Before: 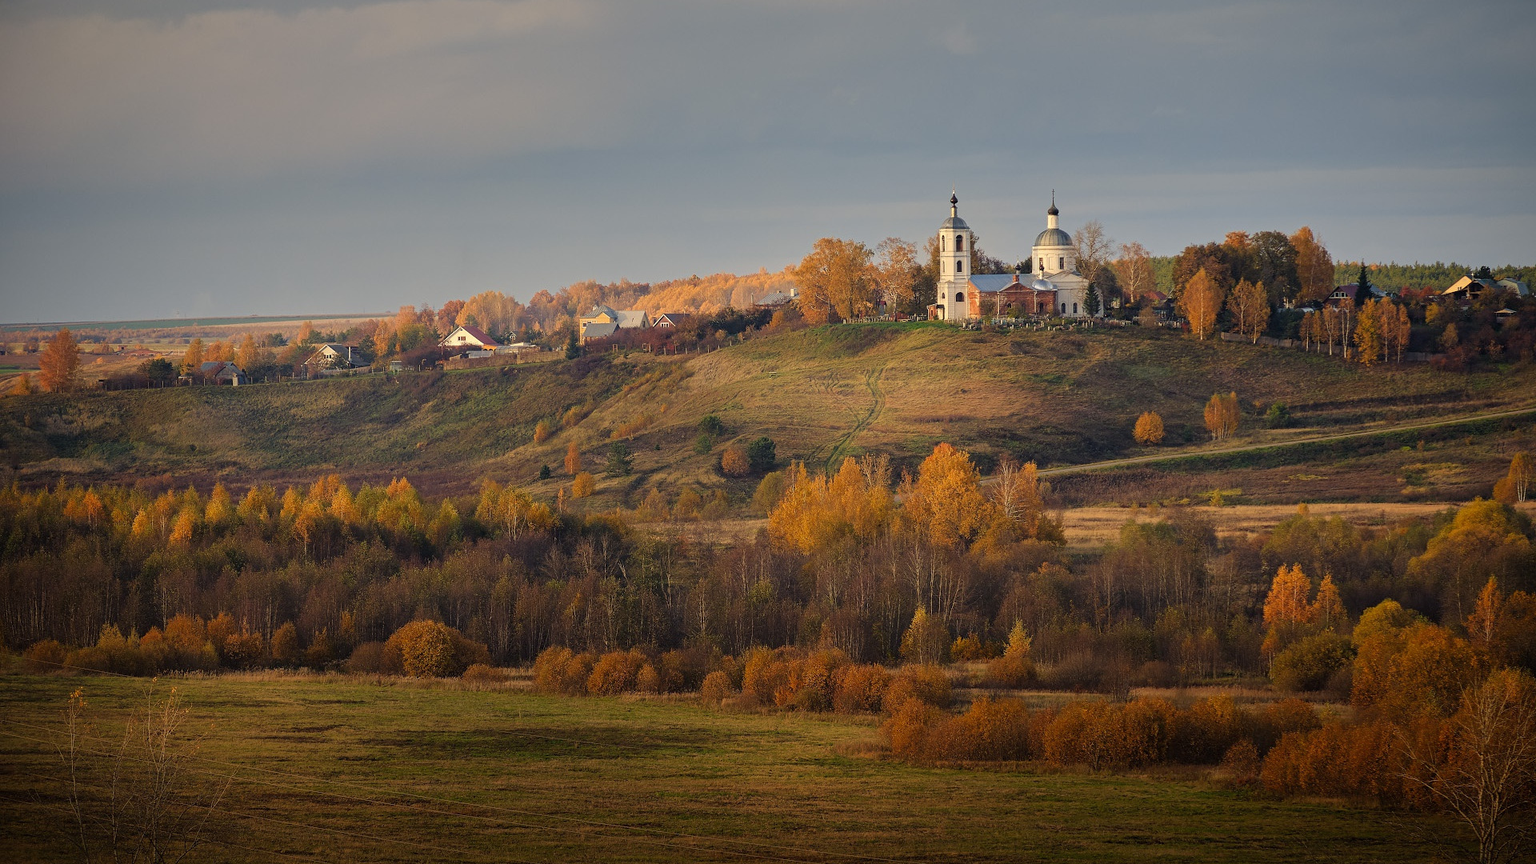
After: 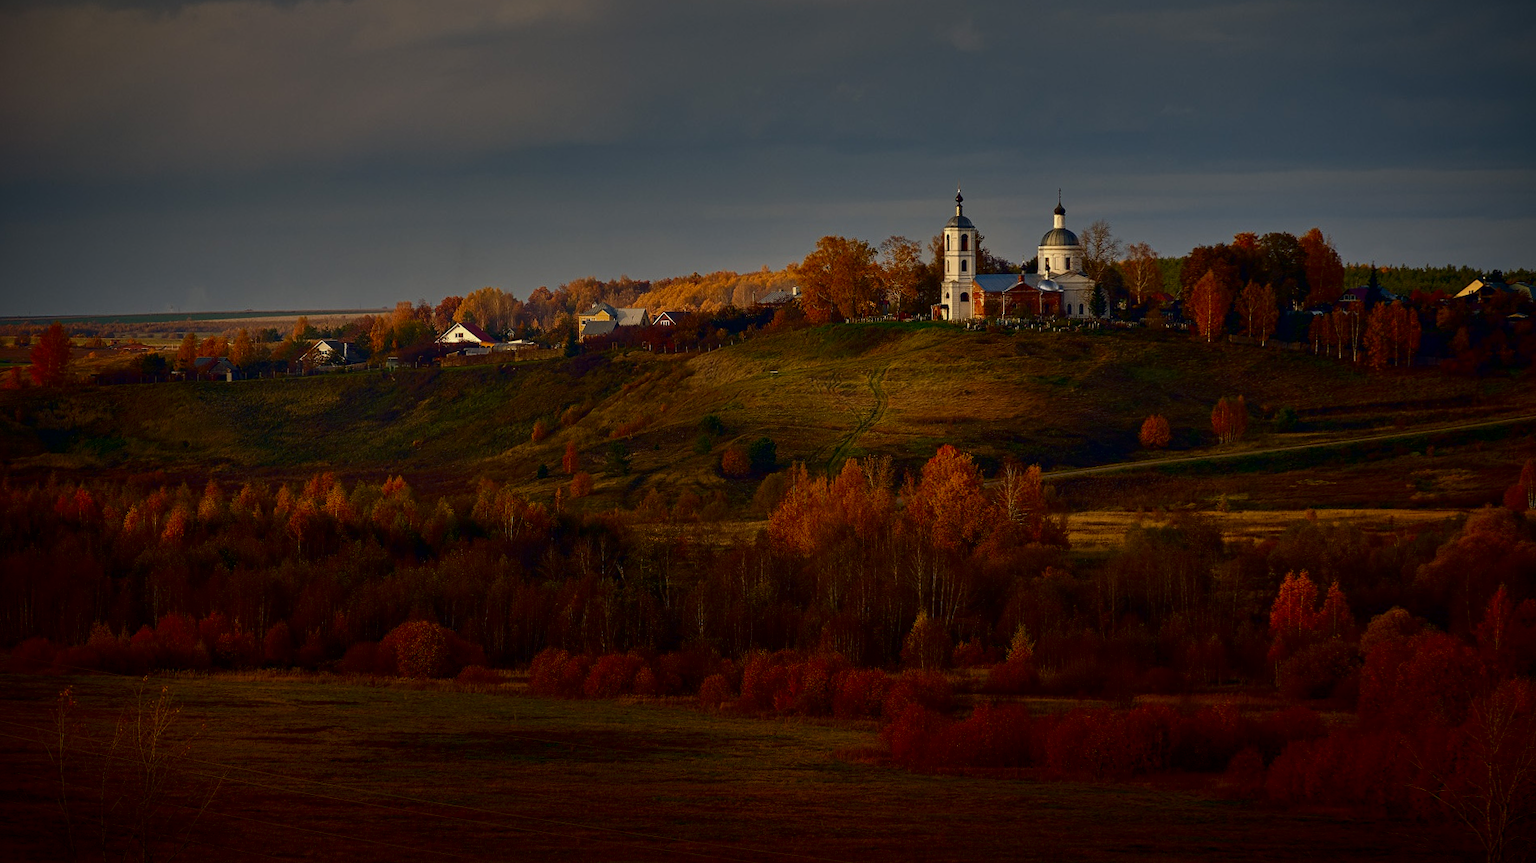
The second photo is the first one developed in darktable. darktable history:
contrast brightness saturation: contrast 0.092, brightness -0.603, saturation 0.172
crop and rotate: angle -0.427°
